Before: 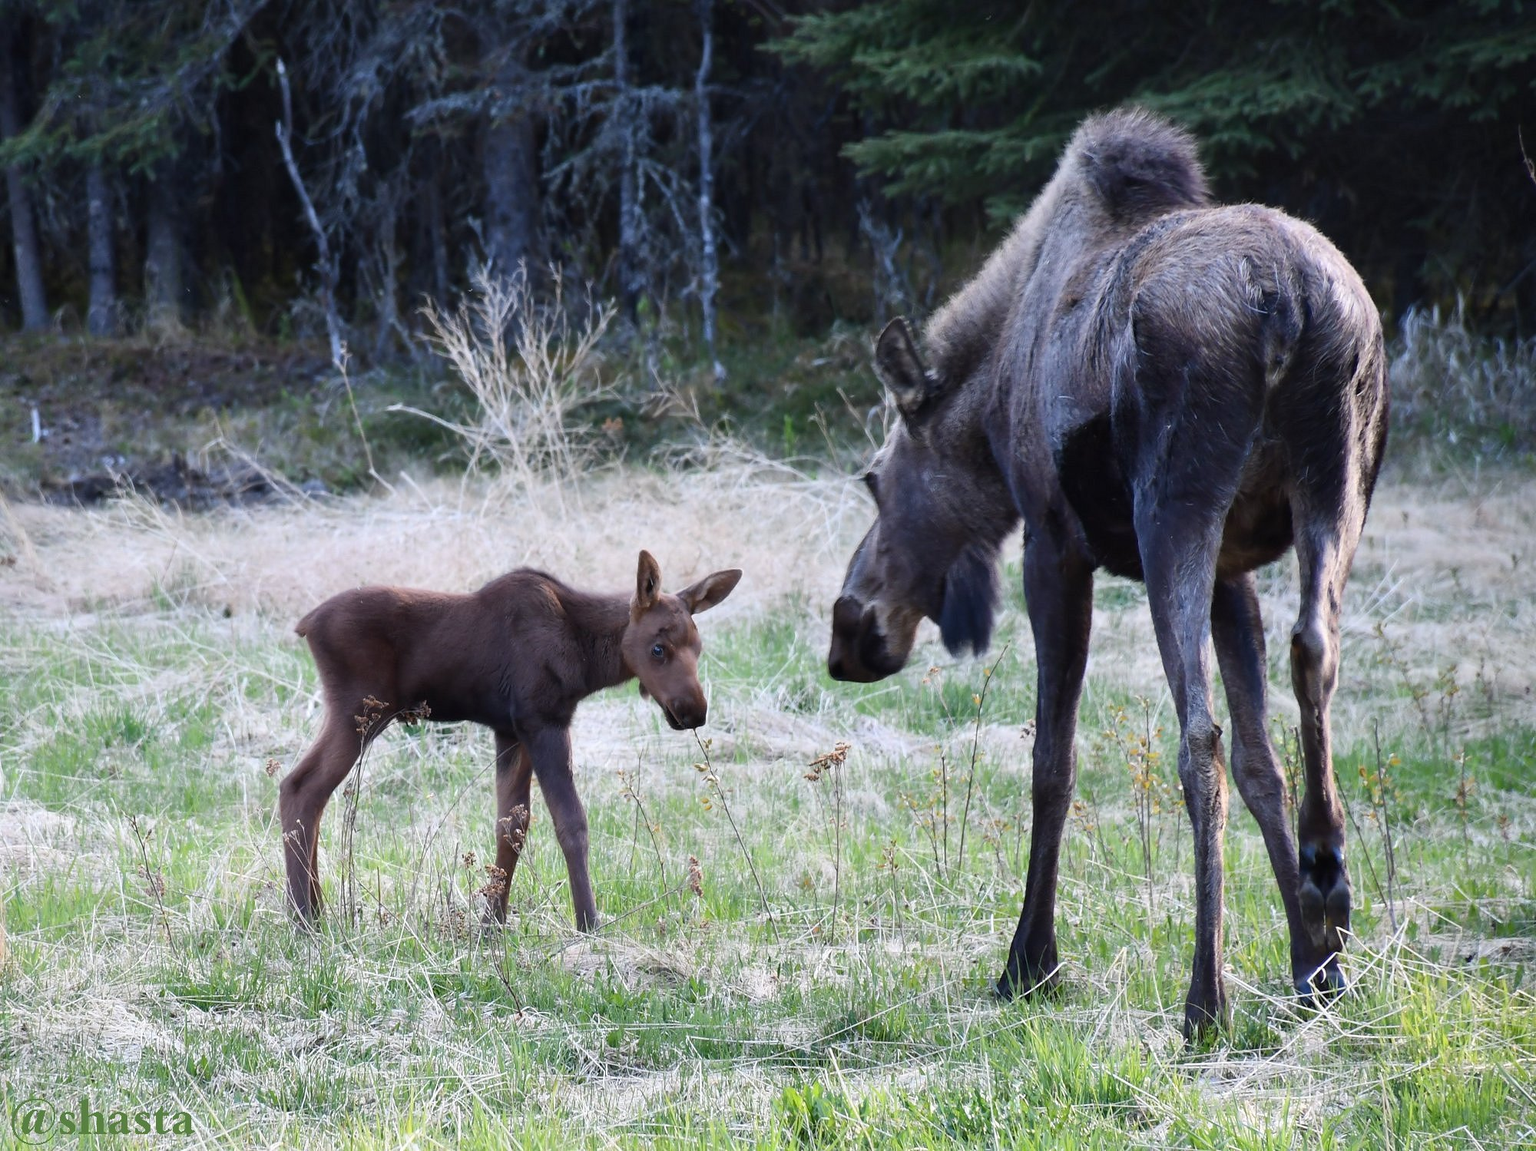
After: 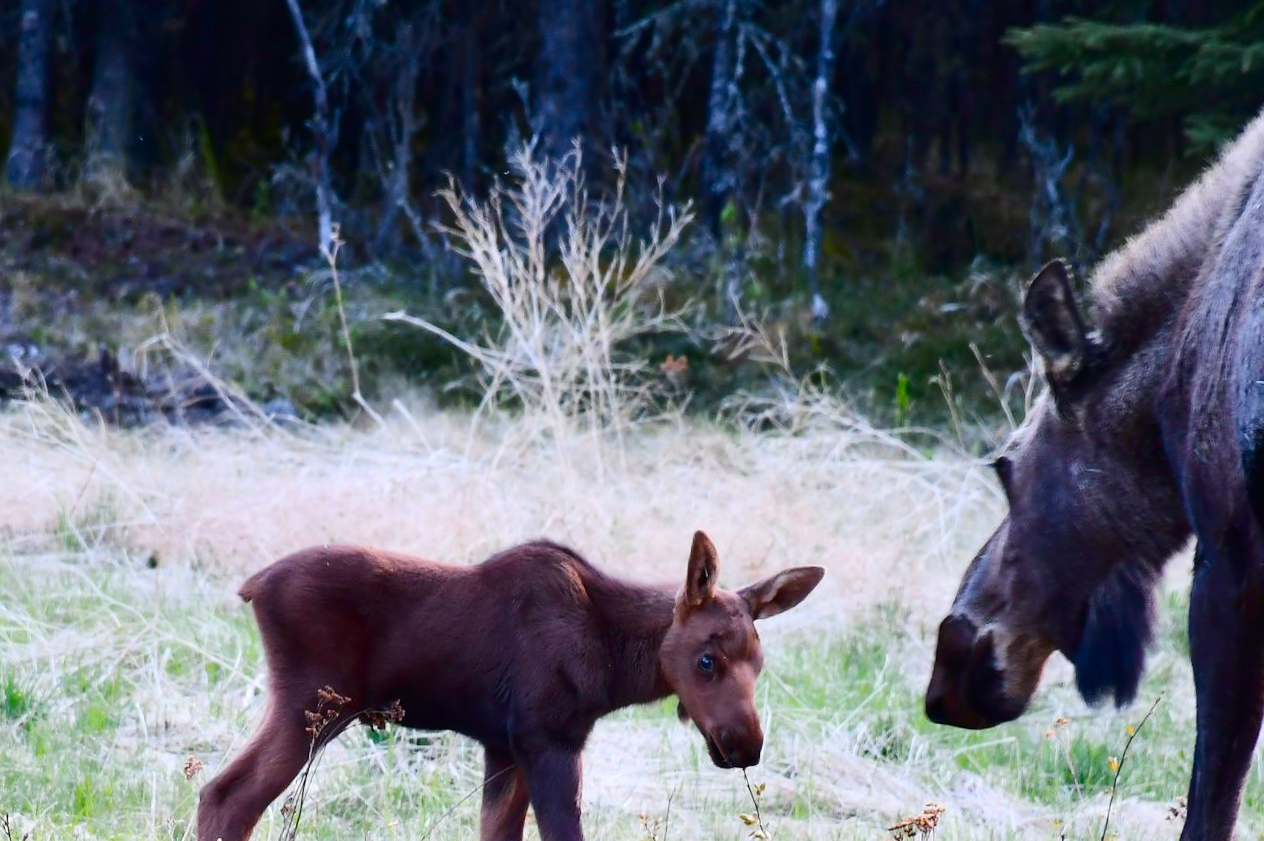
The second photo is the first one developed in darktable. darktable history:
crop and rotate: angle -5.3°, left 2.04%, top 6.844%, right 27.205%, bottom 30.36%
color balance rgb: perceptual saturation grading › global saturation 0.235%, perceptual saturation grading › highlights -18.139%, perceptual saturation grading › mid-tones 6.797%, perceptual saturation grading › shadows 28.207%, global vibrance 25.23%
tone curve: curves: ch0 [(0, 0) (0.126, 0.061) (0.338, 0.285) (0.494, 0.518) (0.703, 0.762) (1, 1)]; ch1 [(0, 0) (0.364, 0.322) (0.443, 0.441) (0.5, 0.501) (0.55, 0.578) (1, 1)]; ch2 [(0, 0) (0.44, 0.424) (0.501, 0.499) (0.557, 0.564) (0.613, 0.682) (0.707, 0.746) (1, 1)], color space Lab, independent channels, preserve colors none
